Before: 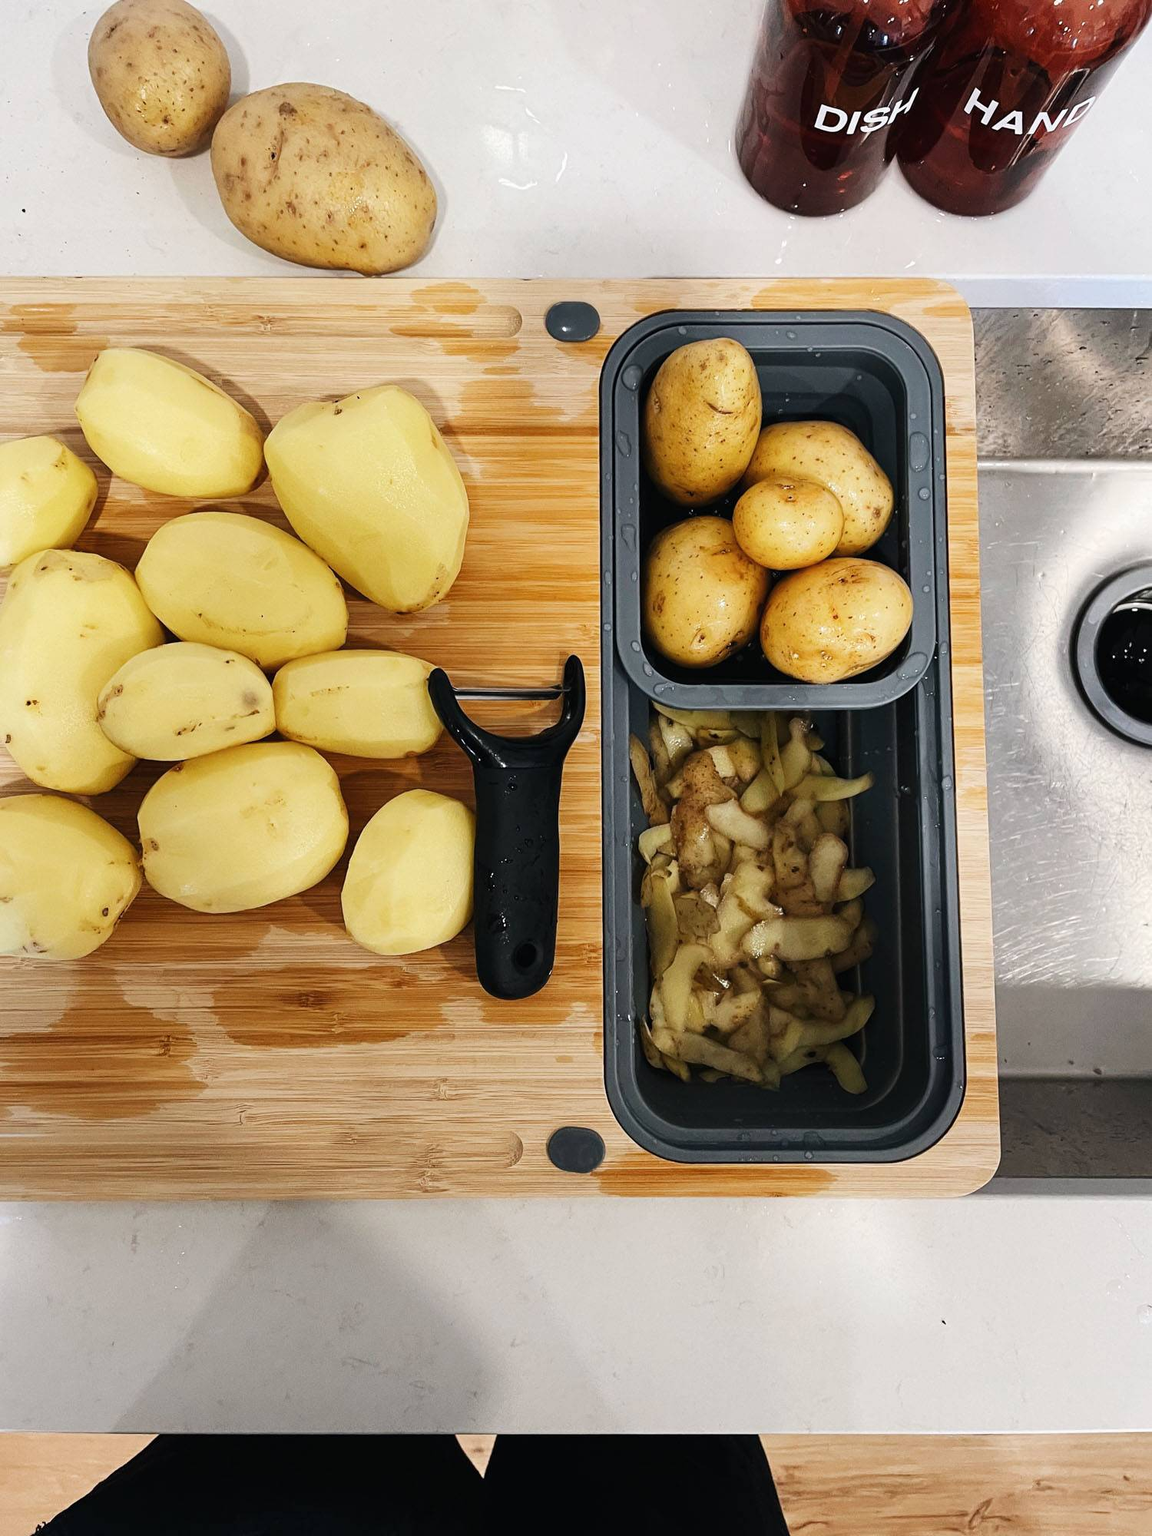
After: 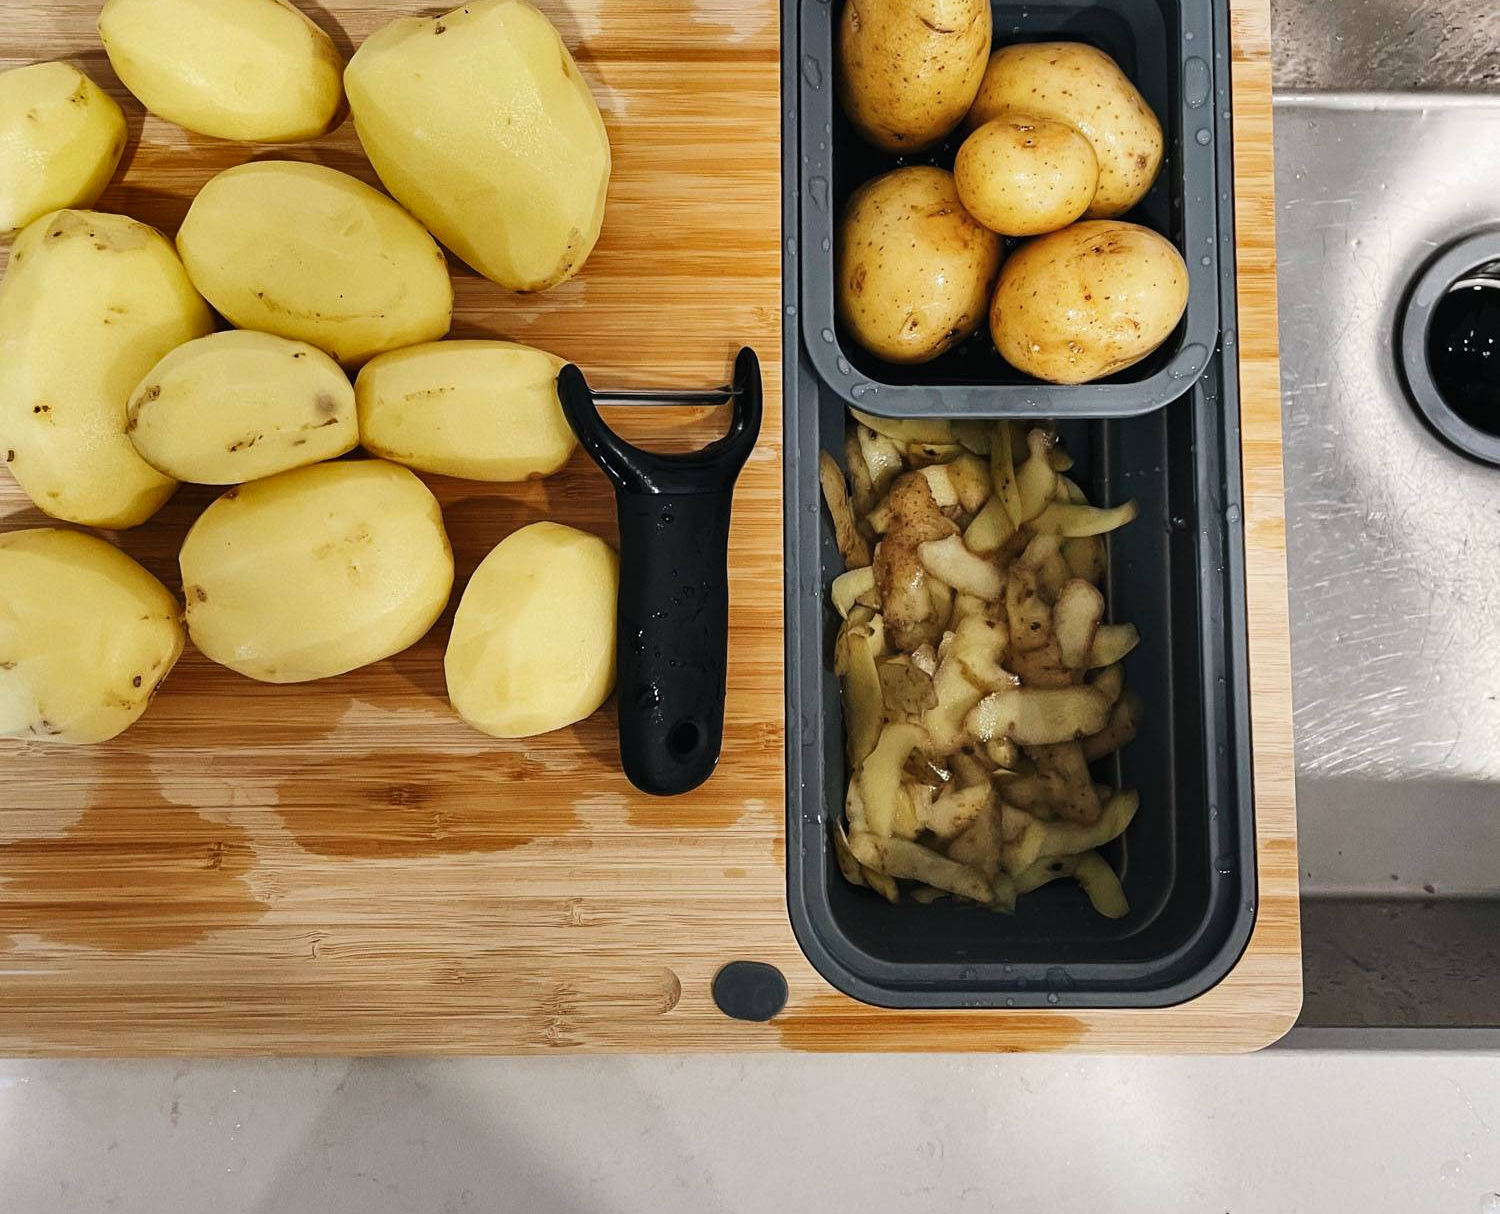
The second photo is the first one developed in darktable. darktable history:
crop and rotate: top 25.323%, bottom 13.975%
shadows and highlights: low approximation 0.01, soften with gaussian
